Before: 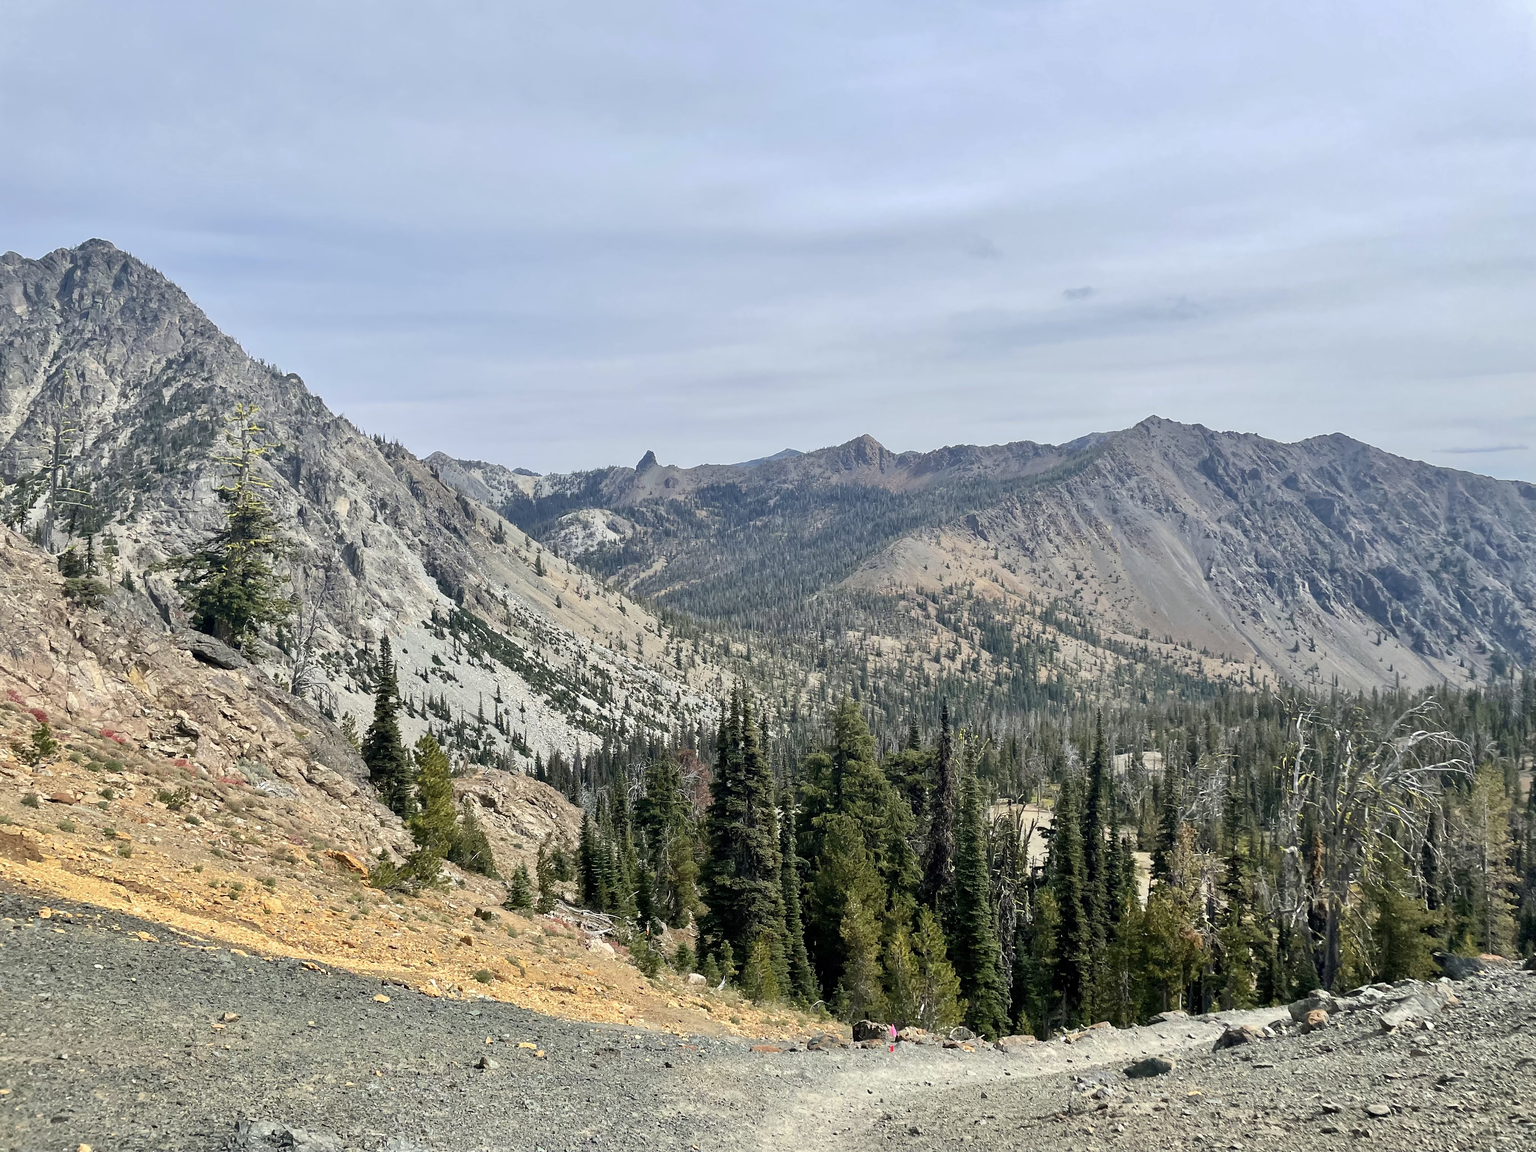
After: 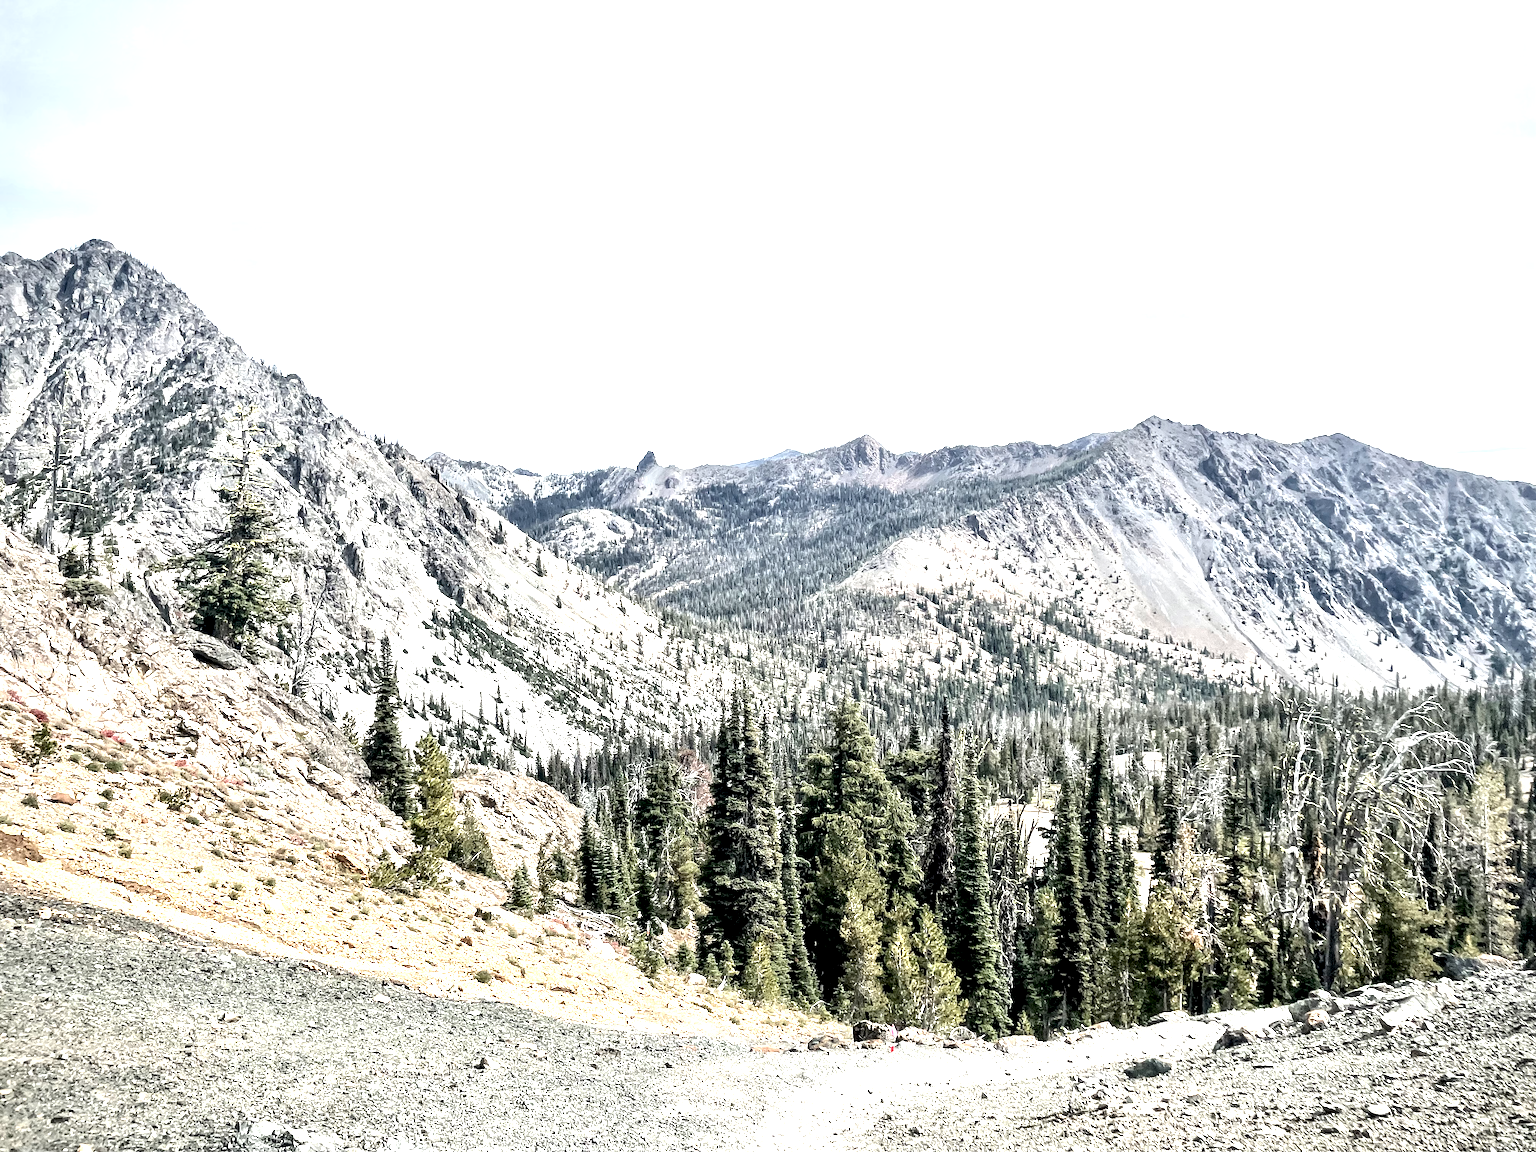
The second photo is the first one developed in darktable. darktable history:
contrast brightness saturation: contrast 0.101, saturation -0.361
exposure: black level correction 0, exposure 1.408 EV, compensate highlight preservation false
local contrast: detail 134%, midtone range 0.749
vignetting: fall-off radius 61.22%, saturation -0.032, dithering 8-bit output
contrast equalizer: y [[0.586, 0.584, 0.576, 0.565, 0.552, 0.539], [0.5 ×6], [0.97, 0.959, 0.919, 0.859, 0.789, 0.717], [0 ×6], [0 ×6]]
